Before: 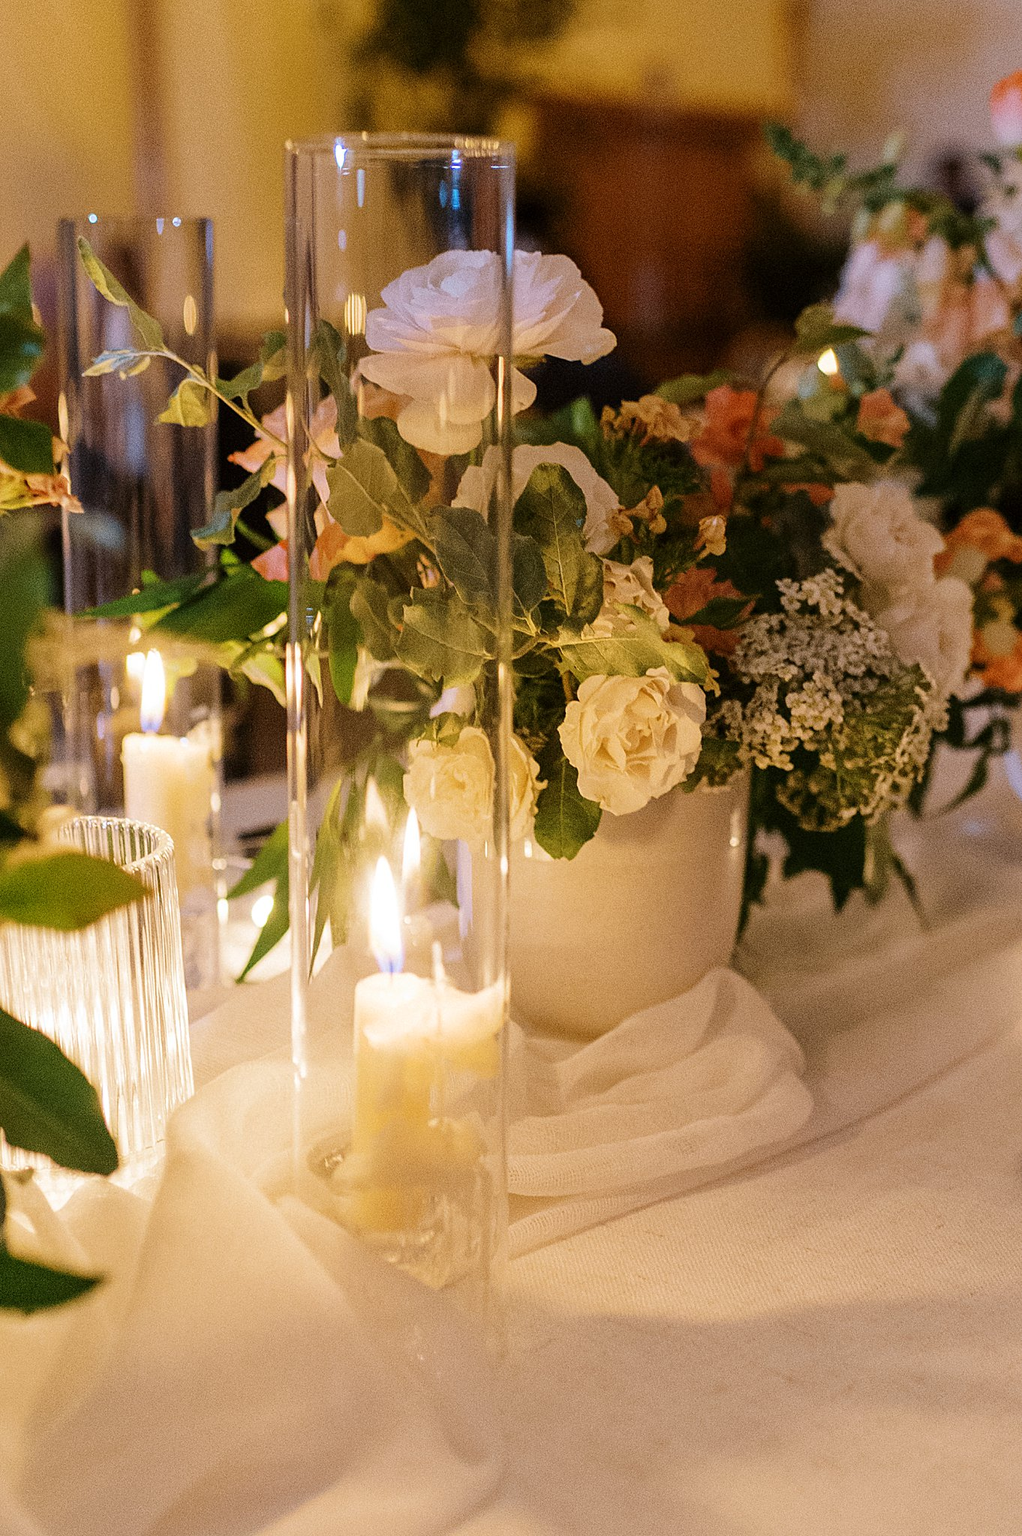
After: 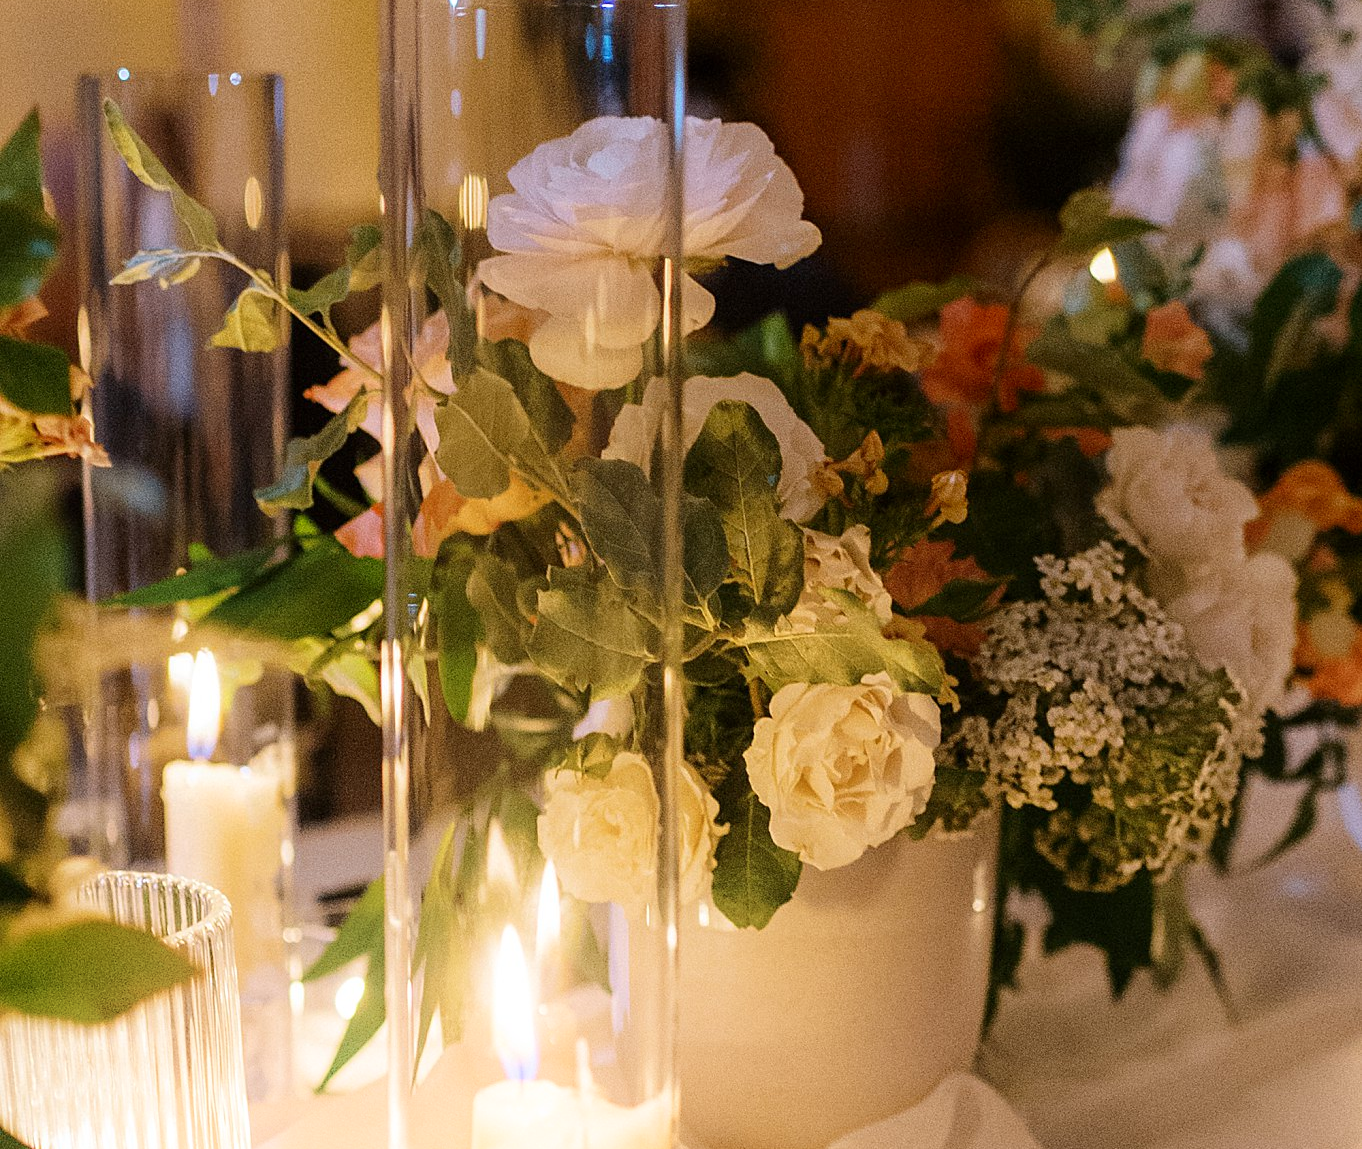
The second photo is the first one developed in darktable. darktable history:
crop and rotate: top 10.605%, bottom 33.274%
shadows and highlights: shadows -40.15, highlights 62.88, soften with gaussian
